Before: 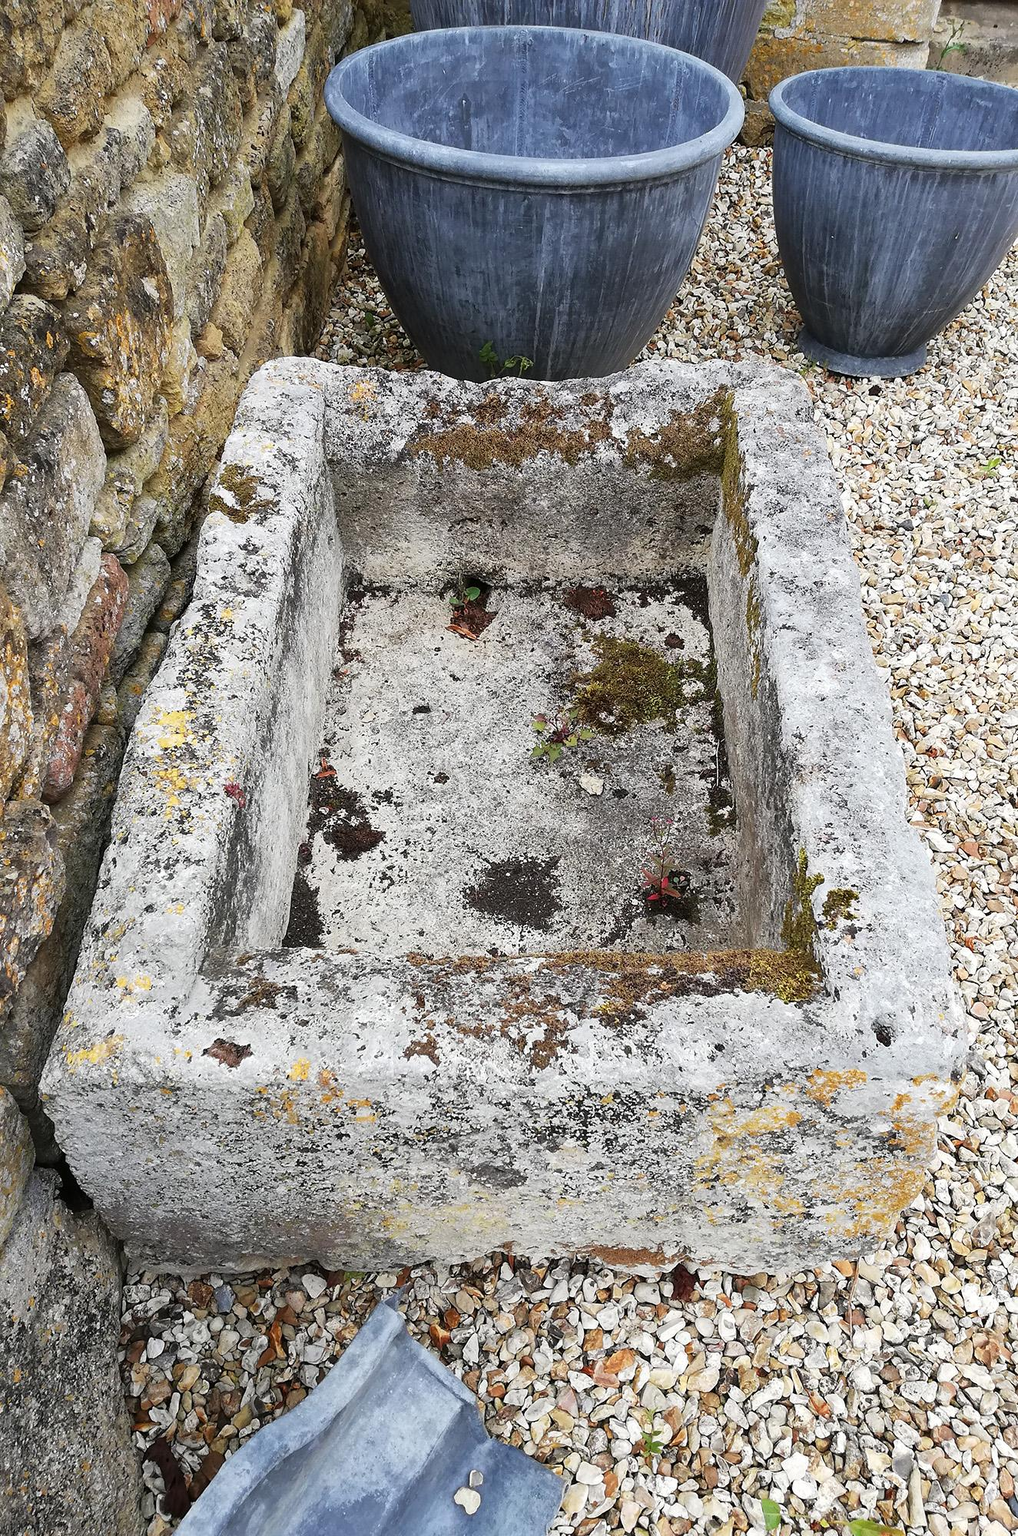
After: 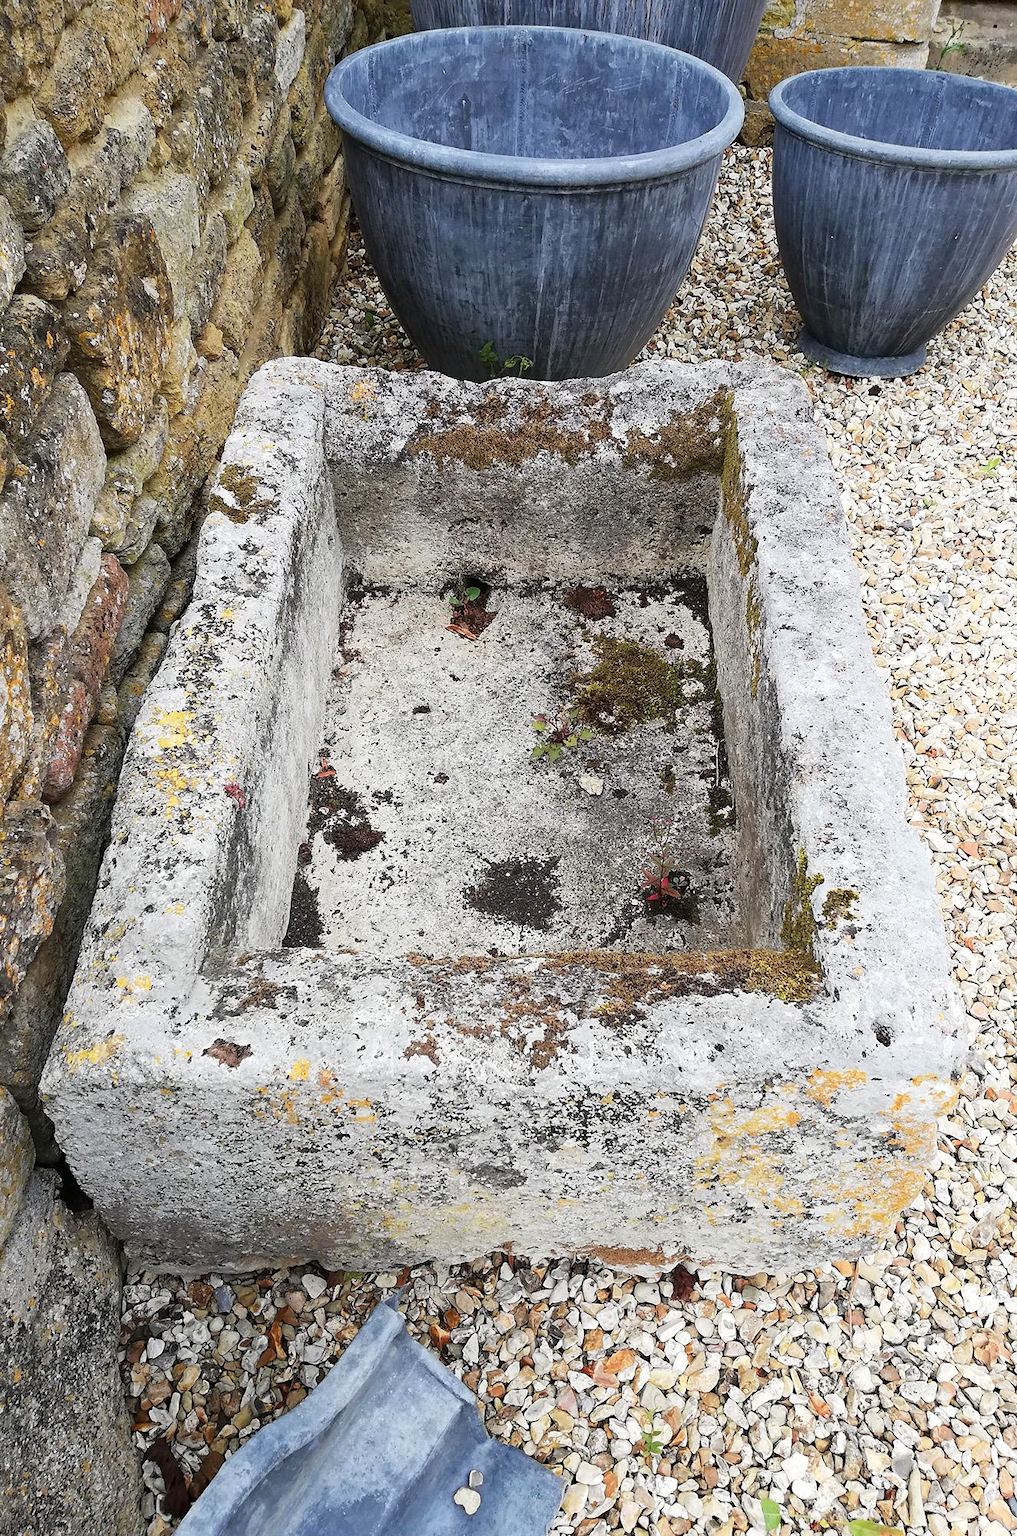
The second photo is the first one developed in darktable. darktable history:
haze removal: compatibility mode true, adaptive false
shadows and highlights: highlights 72.45, soften with gaussian
